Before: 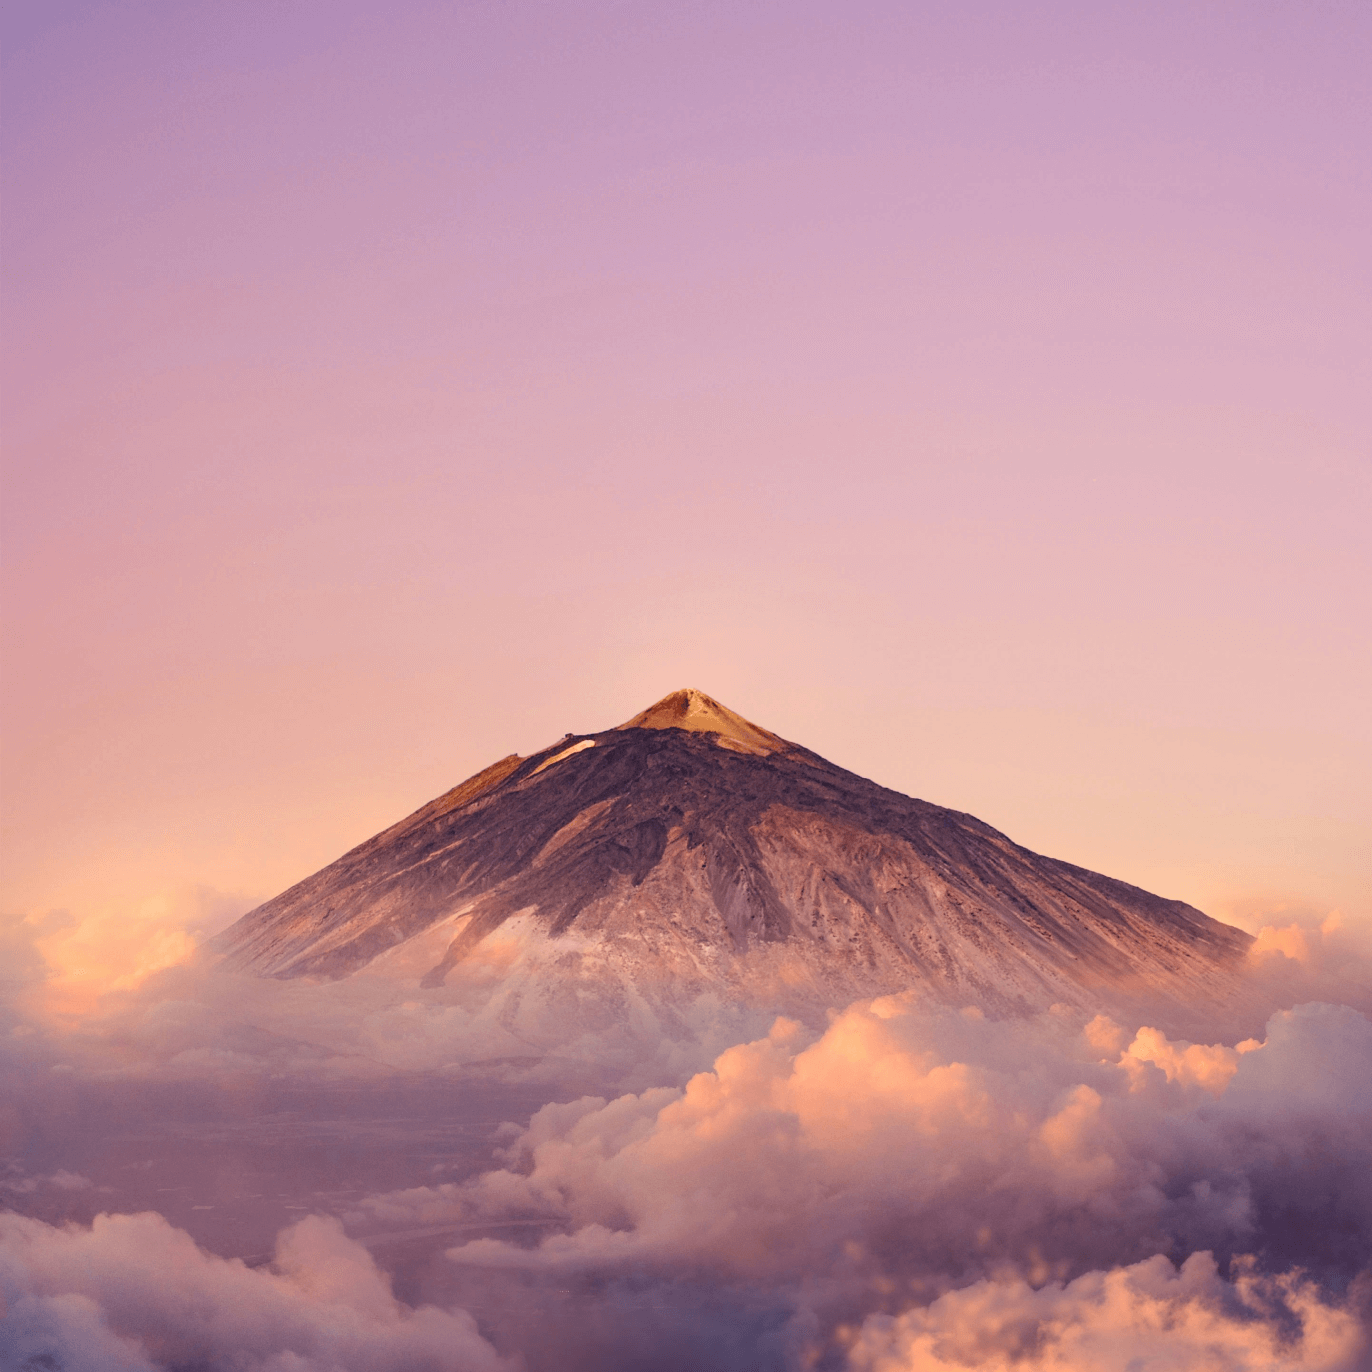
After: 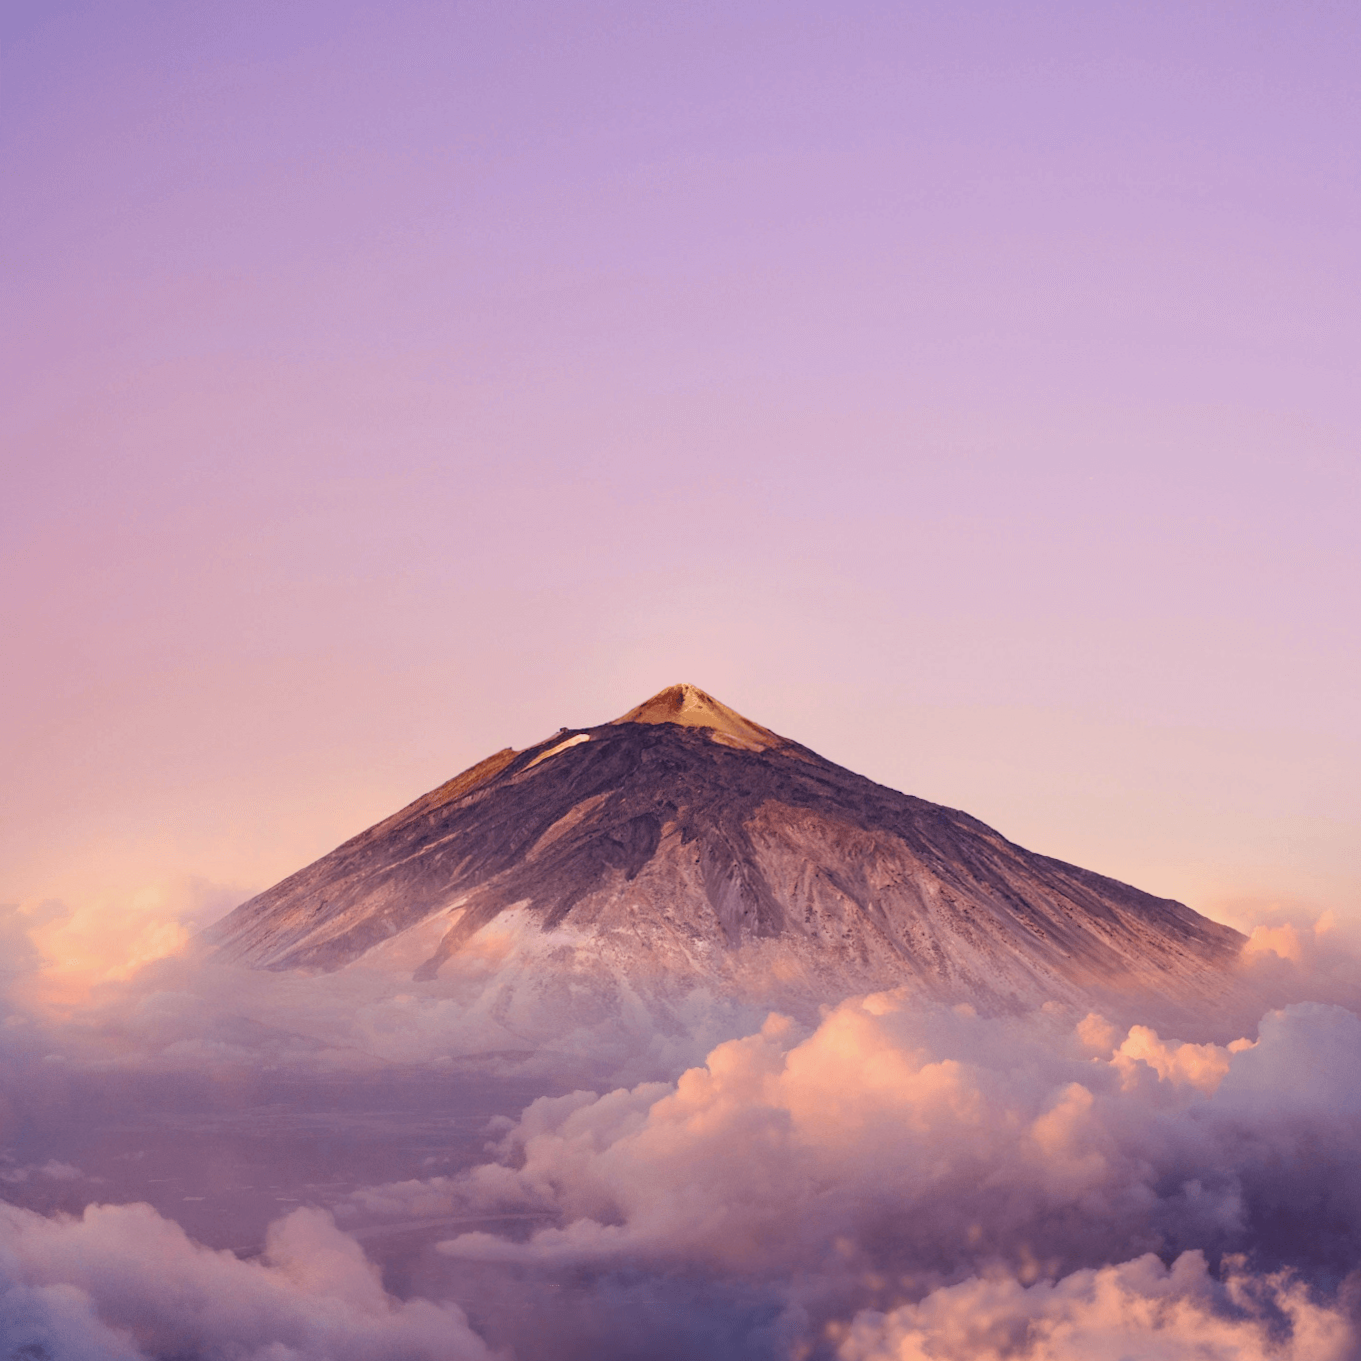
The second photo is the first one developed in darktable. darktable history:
crop and rotate: angle -0.448°
color calibration: gray › normalize channels true, x 0.37, y 0.382, temperature 4307.85 K, gamut compression 0.019
